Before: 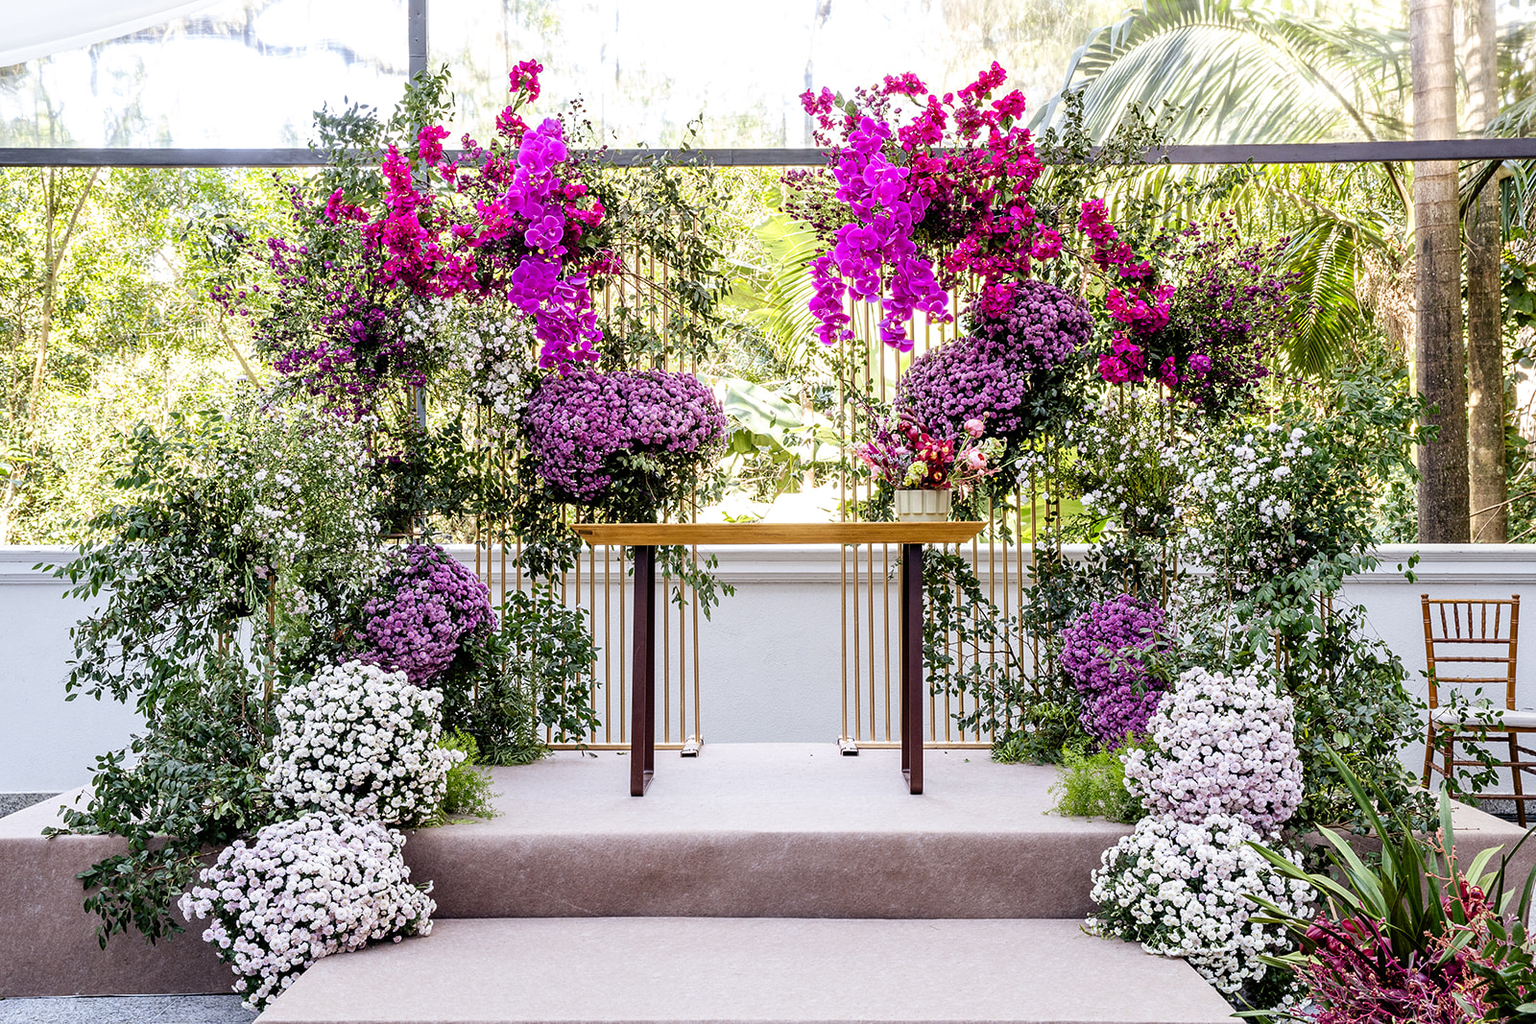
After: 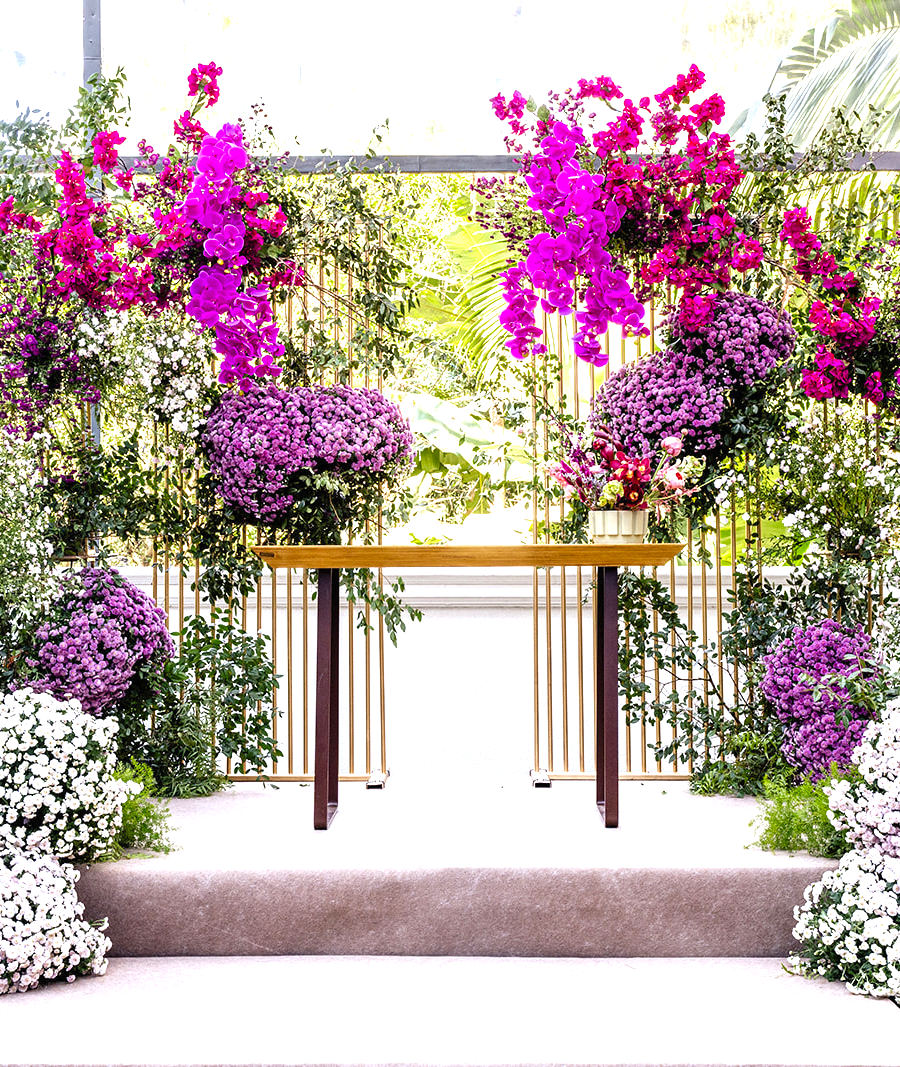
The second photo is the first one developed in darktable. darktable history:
exposure: black level correction 0, exposure 0.9 EV, compensate highlight preservation false
color zones: curves: ch0 [(0, 0.425) (0.143, 0.422) (0.286, 0.42) (0.429, 0.419) (0.571, 0.419) (0.714, 0.42) (0.857, 0.422) (1, 0.425)]
crop: left 21.496%, right 22.254%
